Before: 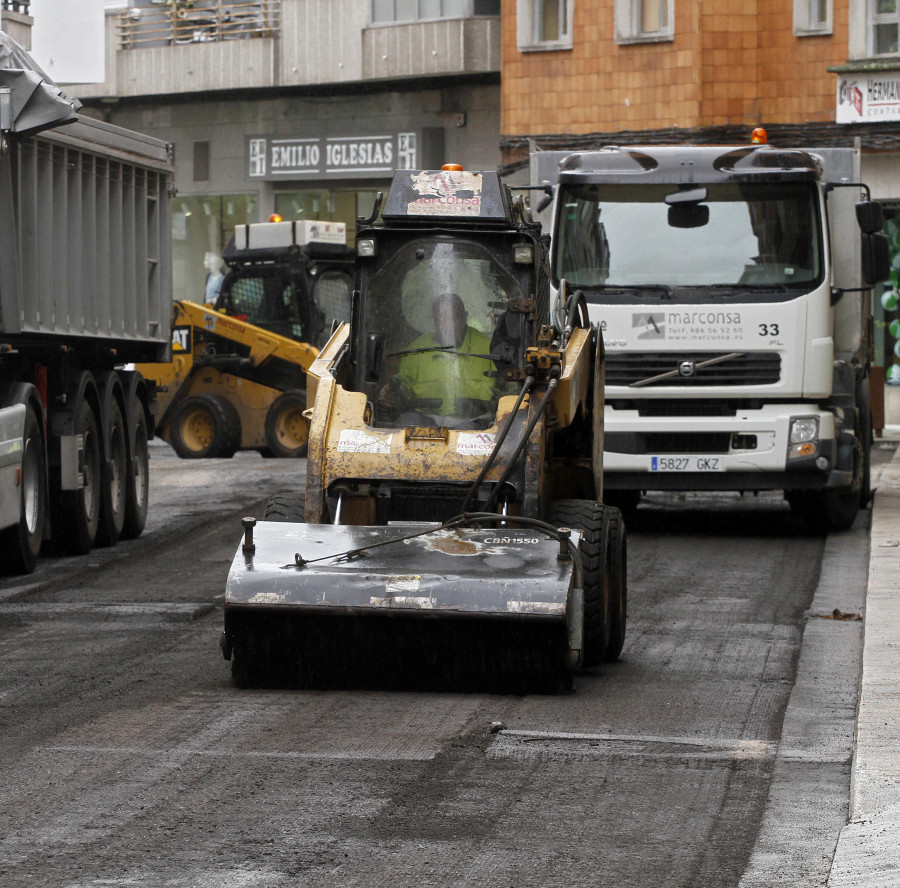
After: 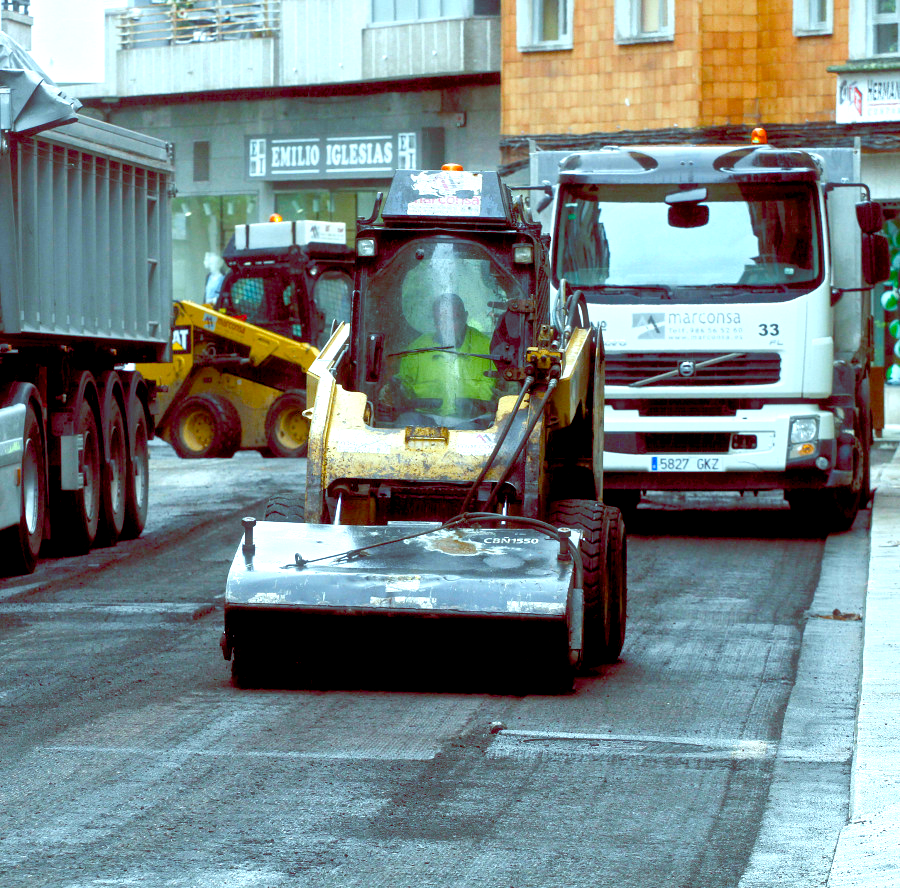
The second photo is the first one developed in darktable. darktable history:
levels: levels [0, 0.397, 0.955]
color balance rgb: shadows lift › luminance -7.7%, shadows lift › chroma 2.13%, shadows lift › hue 200.79°, power › luminance -7.77%, power › chroma 2.27%, power › hue 220.69°, highlights gain › luminance 15.15%, highlights gain › chroma 4%, highlights gain › hue 209.35°, global offset › luminance -0.21%, global offset › chroma 0.27%, perceptual saturation grading › global saturation 24.42%, perceptual saturation grading › highlights -24.42%, perceptual saturation grading › mid-tones 24.42%, perceptual saturation grading › shadows 40%, perceptual brilliance grading › global brilliance -5%, perceptual brilliance grading › highlights 24.42%, perceptual brilliance grading › mid-tones 7%, perceptual brilliance grading › shadows -5%
haze removal: strength -0.05
